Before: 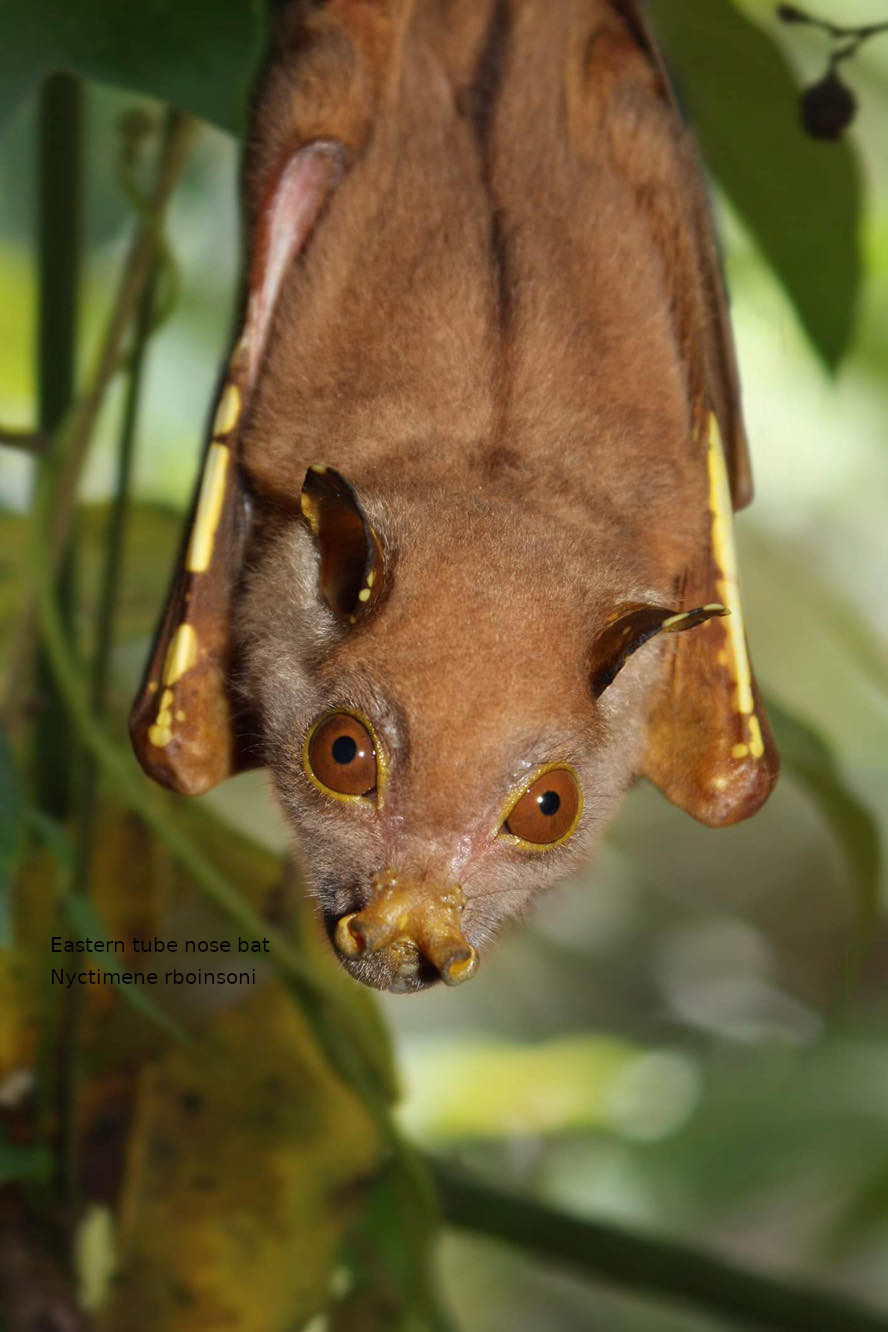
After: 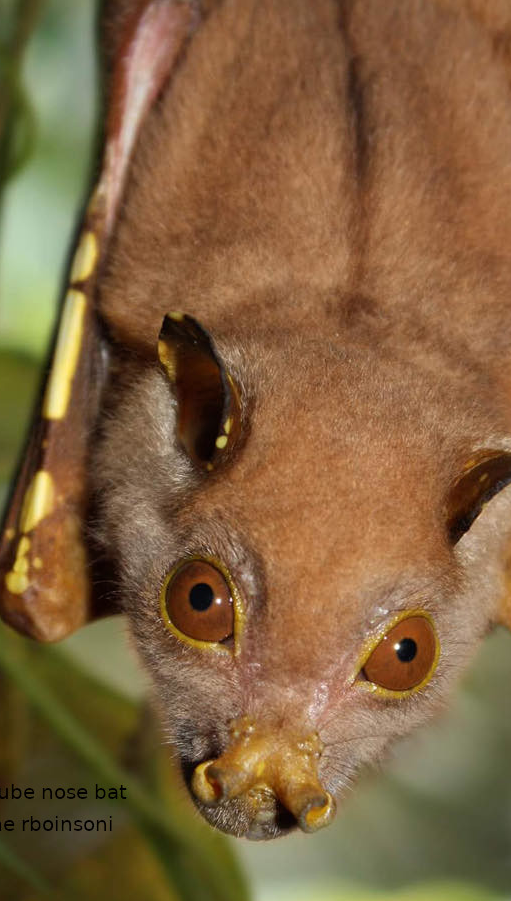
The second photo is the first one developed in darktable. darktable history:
crop: left 16.195%, top 11.516%, right 26.216%, bottom 20.826%
tone equalizer: -8 EV -0.55 EV, edges refinement/feathering 500, mask exposure compensation -1.57 EV, preserve details no
